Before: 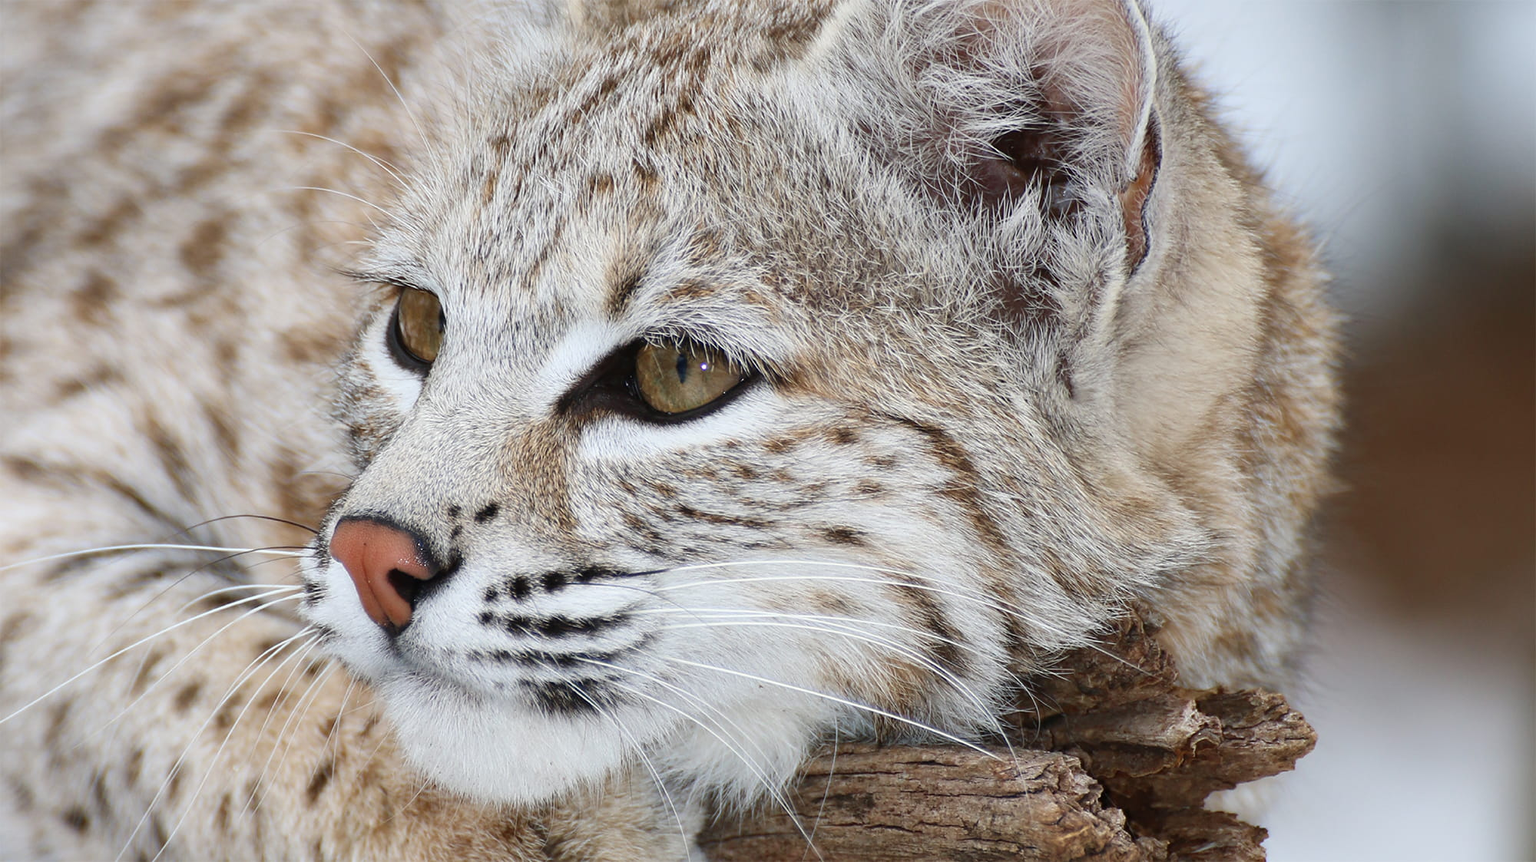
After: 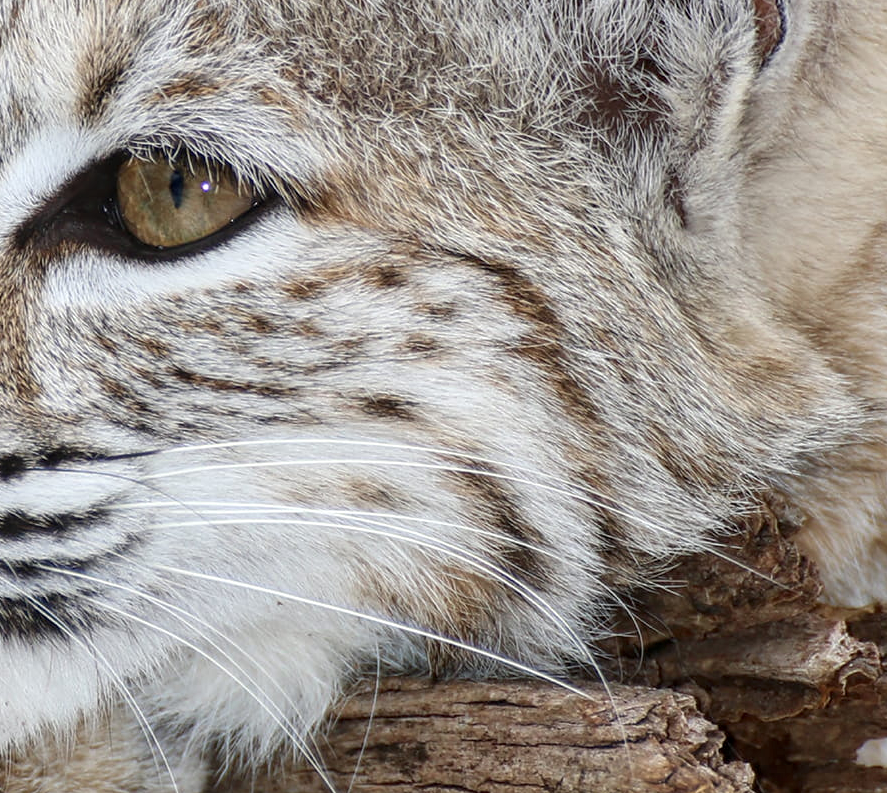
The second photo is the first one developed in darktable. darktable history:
local contrast: on, module defaults
crop: left 35.561%, top 25.947%, right 20.063%, bottom 3.435%
exposure: compensate highlight preservation false
